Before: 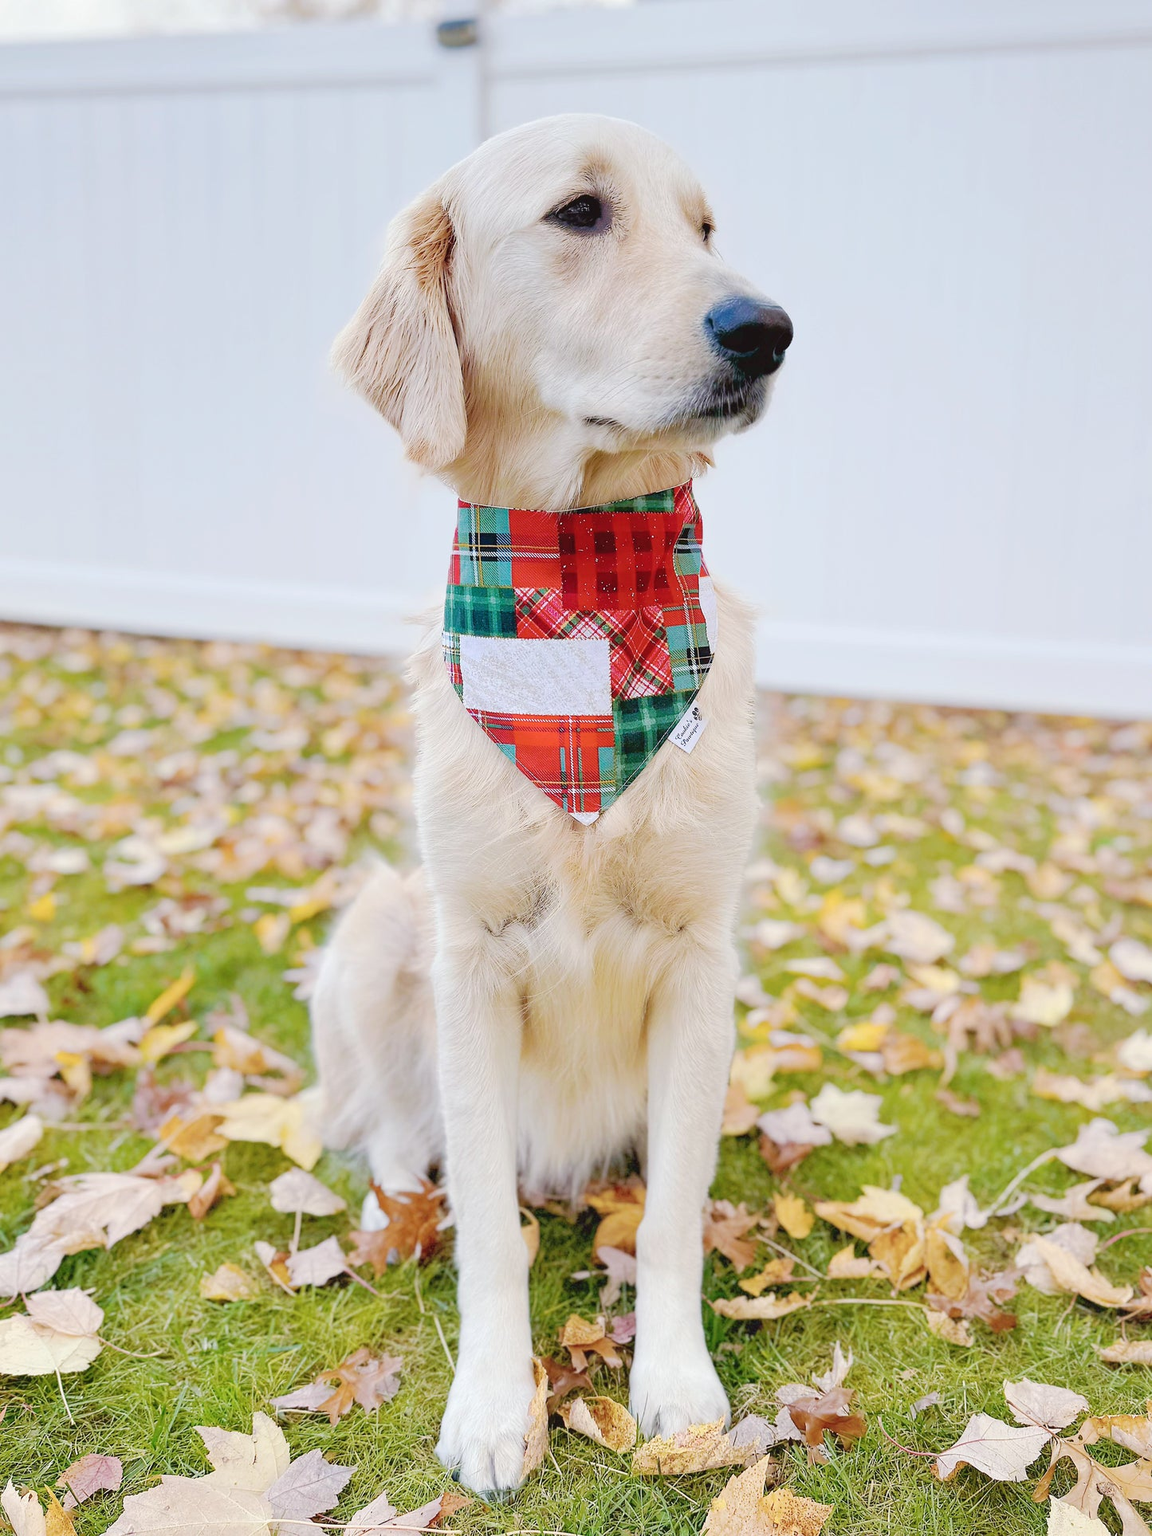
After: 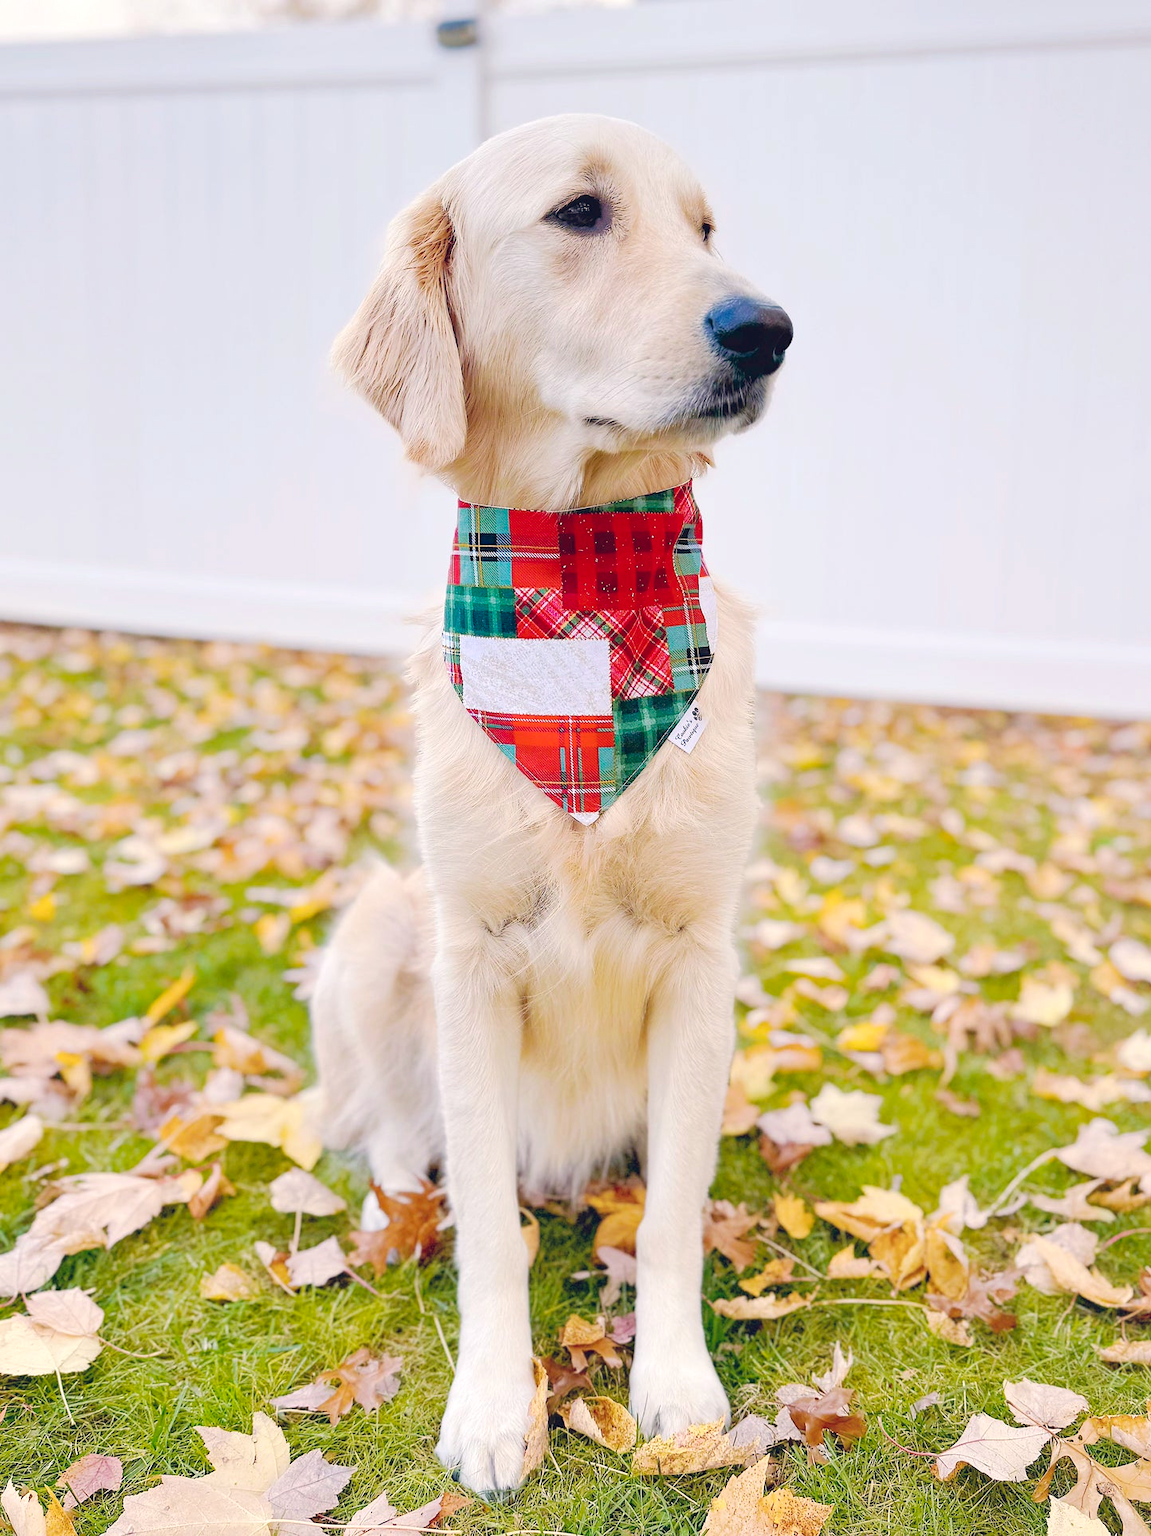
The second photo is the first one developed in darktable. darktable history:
exposure: exposure 0.15 EV, compensate highlight preservation false
color balance rgb: shadows lift › hue 87.51°, highlights gain › chroma 1.35%, highlights gain › hue 55.1°, global offset › chroma 0.13%, global offset › hue 253.66°, perceptual saturation grading › global saturation 16.38%
